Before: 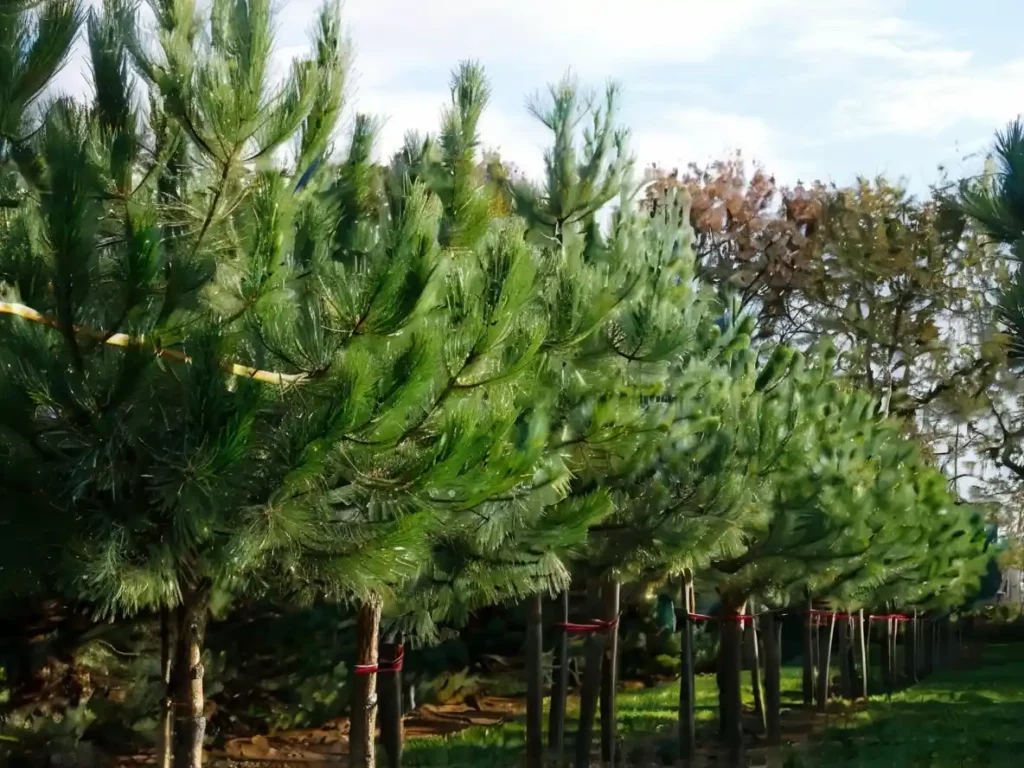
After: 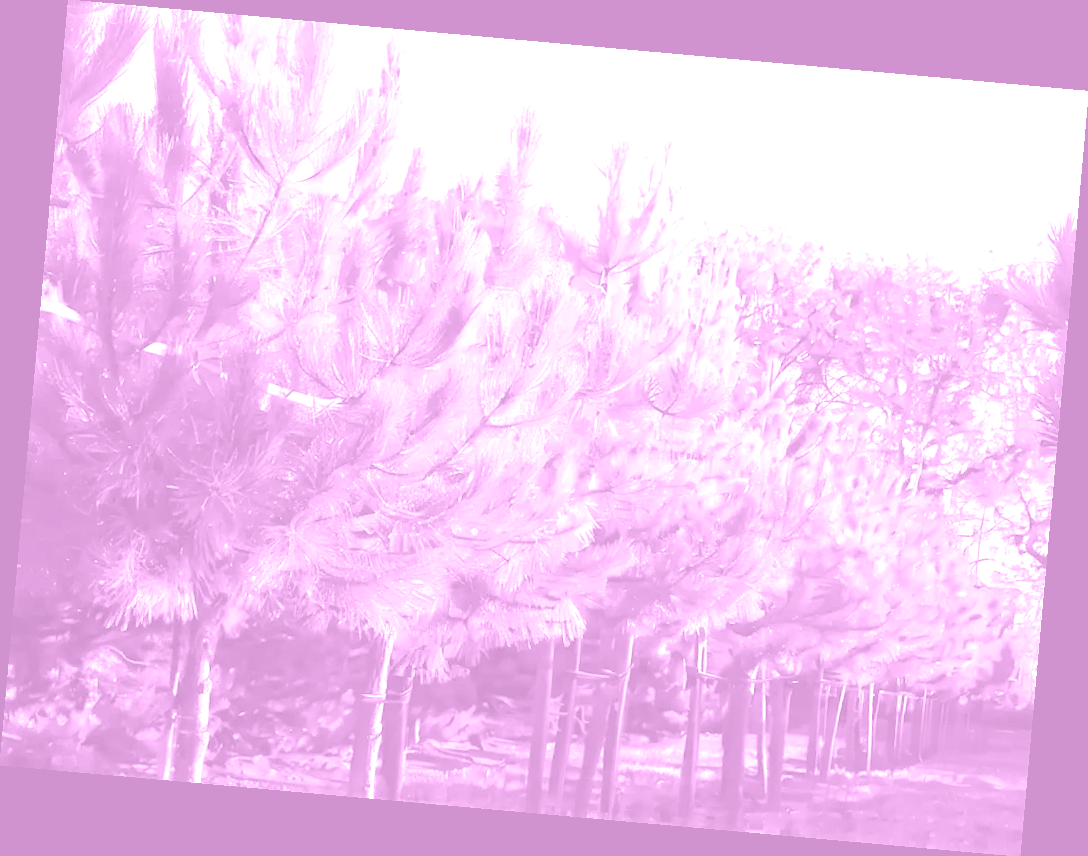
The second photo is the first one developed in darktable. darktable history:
exposure: exposure 2.25 EV, compensate highlight preservation false
colorize: hue 331.2°, saturation 75%, source mix 30.28%, lightness 70.52%, version 1
color correction: highlights a* -0.482, highlights b* 9.48, shadows a* -9.48, shadows b* 0.803
rotate and perspective: rotation 5.12°, automatic cropping off
sharpen: radius 1
contrast brightness saturation: saturation -0.05
